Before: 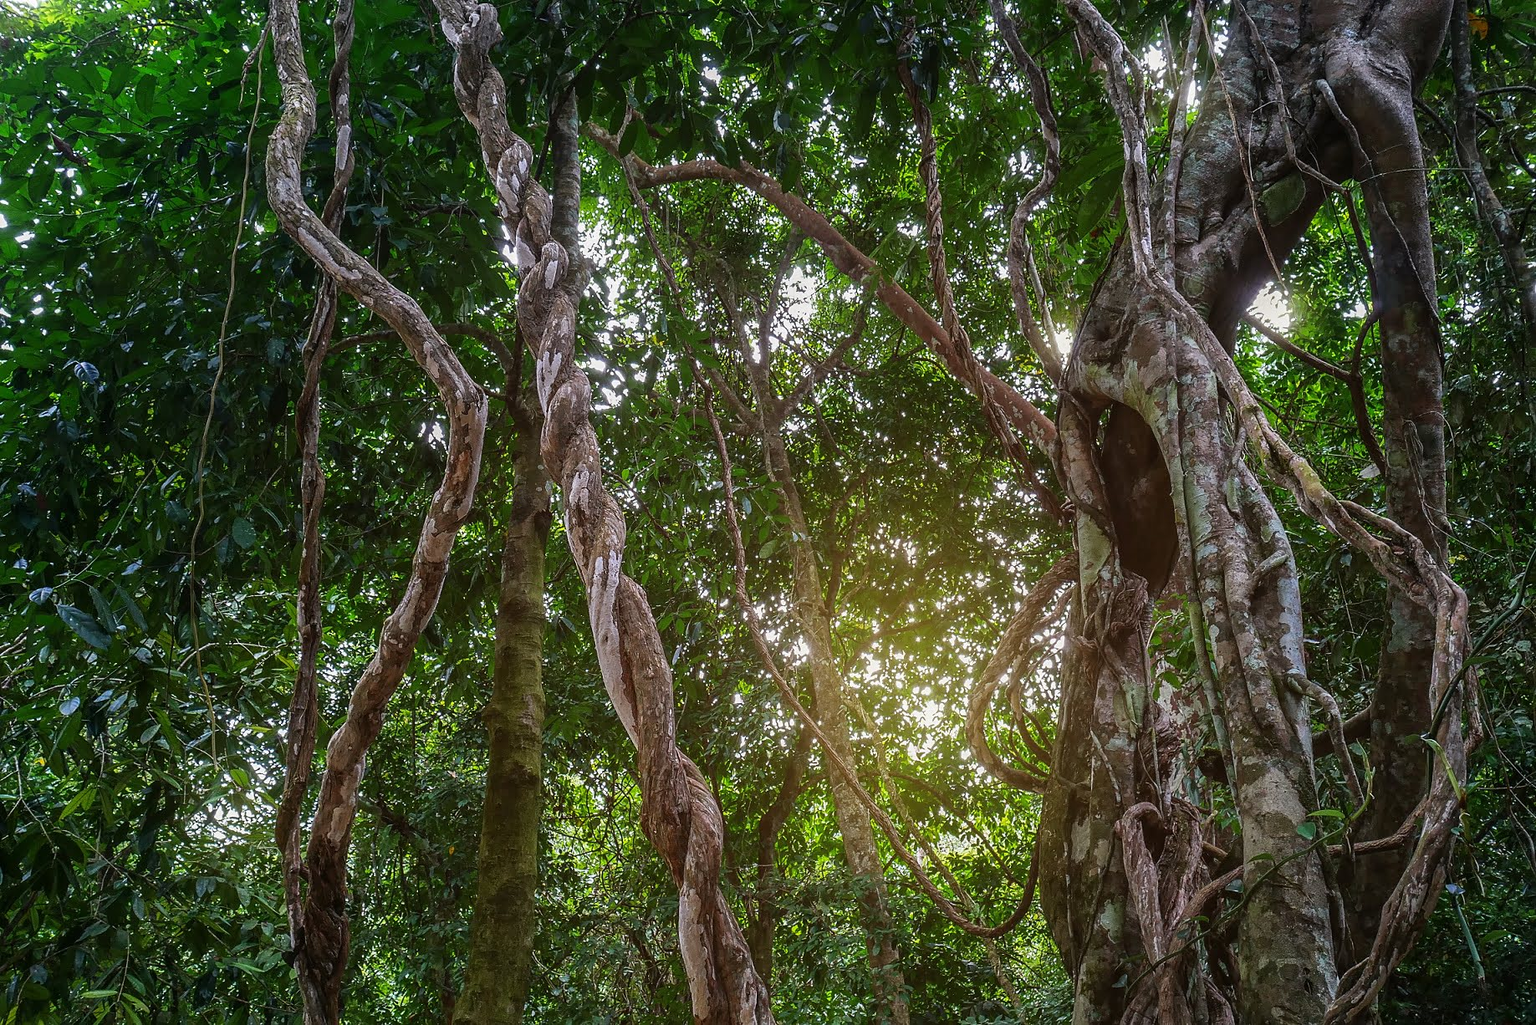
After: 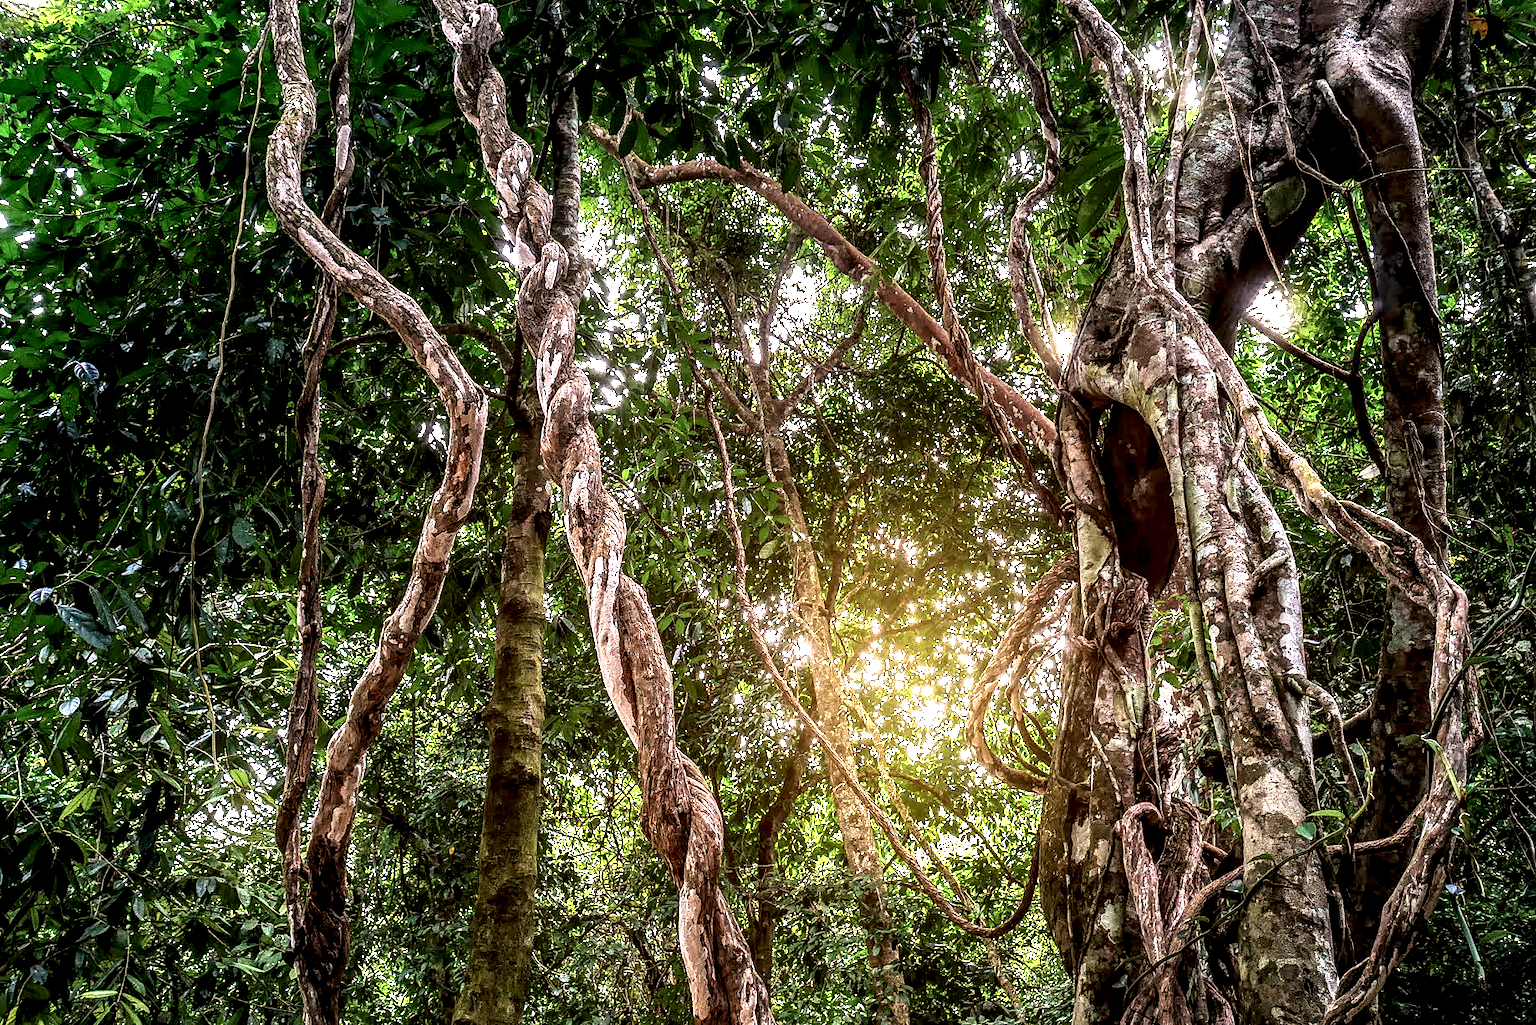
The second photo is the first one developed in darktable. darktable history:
exposure: exposure 0.574 EV, compensate highlight preservation false
local contrast: shadows 185%, detail 225%
white balance: red 1.127, blue 0.943
